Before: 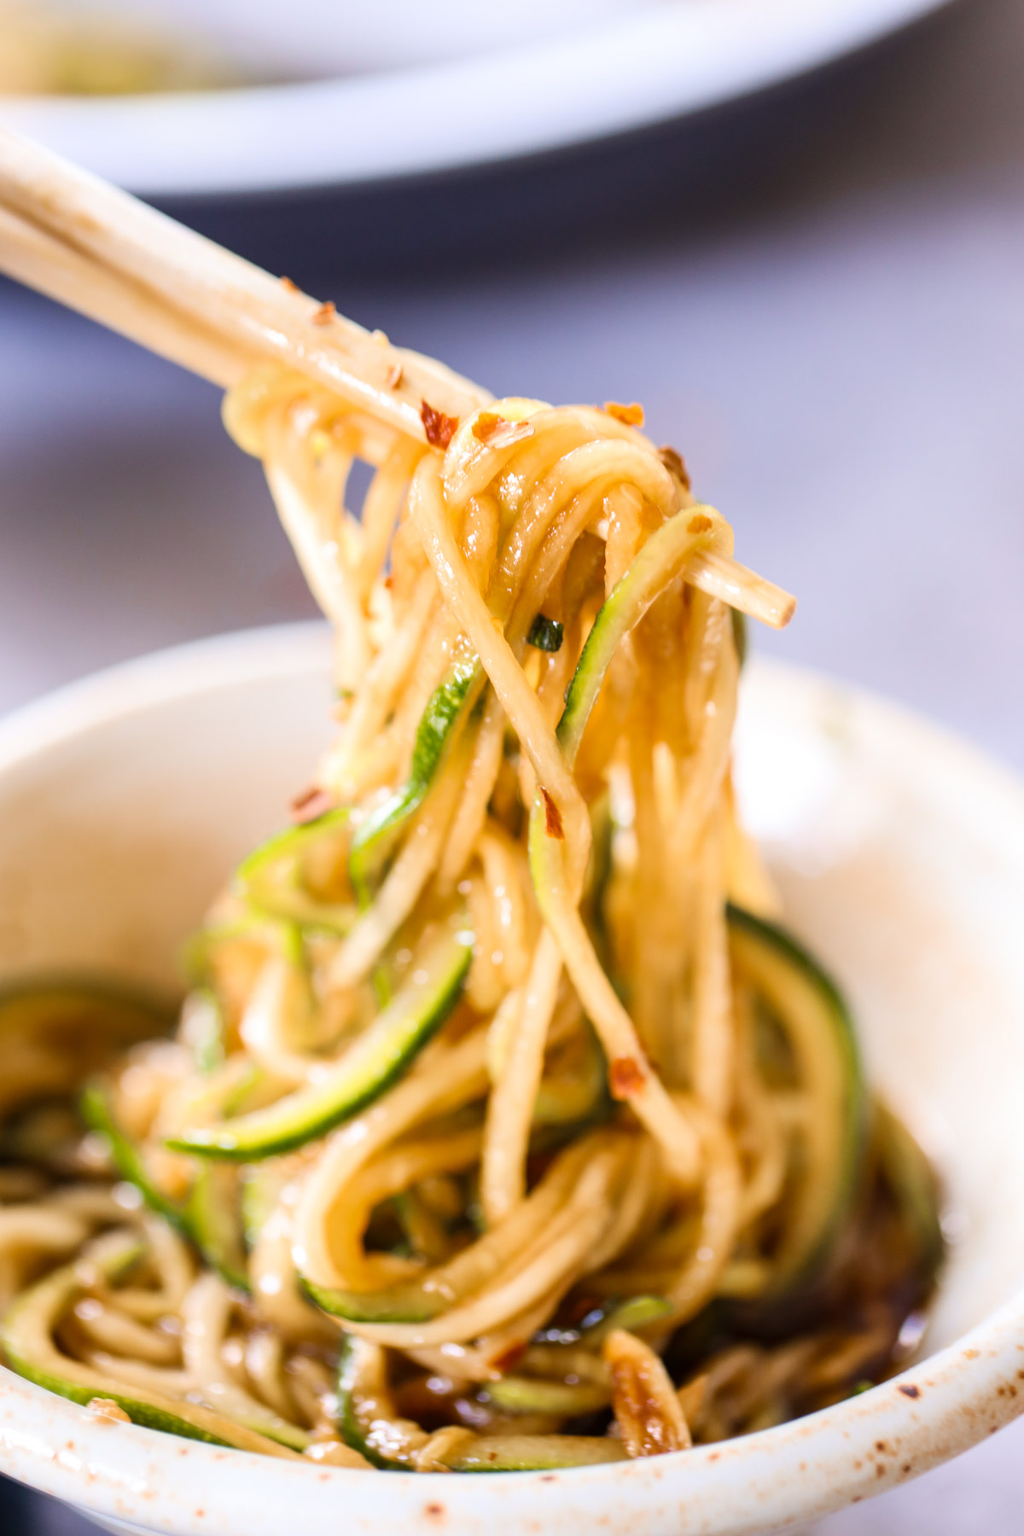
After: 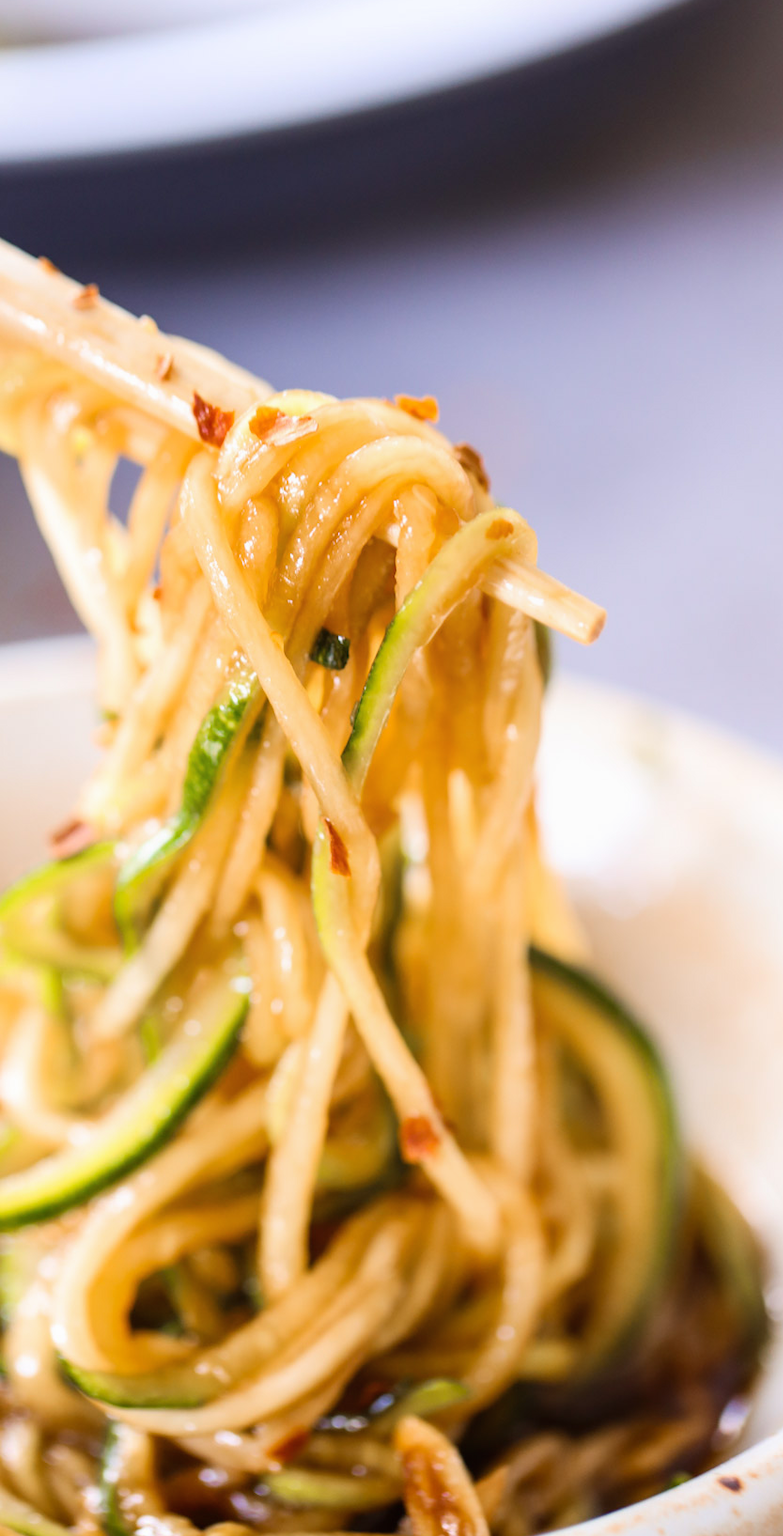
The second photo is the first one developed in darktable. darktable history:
local contrast: mode bilateral grid, contrast 100, coarseness 100, detail 91%, midtone range 0.2
crop and rotate: left 24.034%, top 2.838%, right 6.406%, bottom 6.299%
